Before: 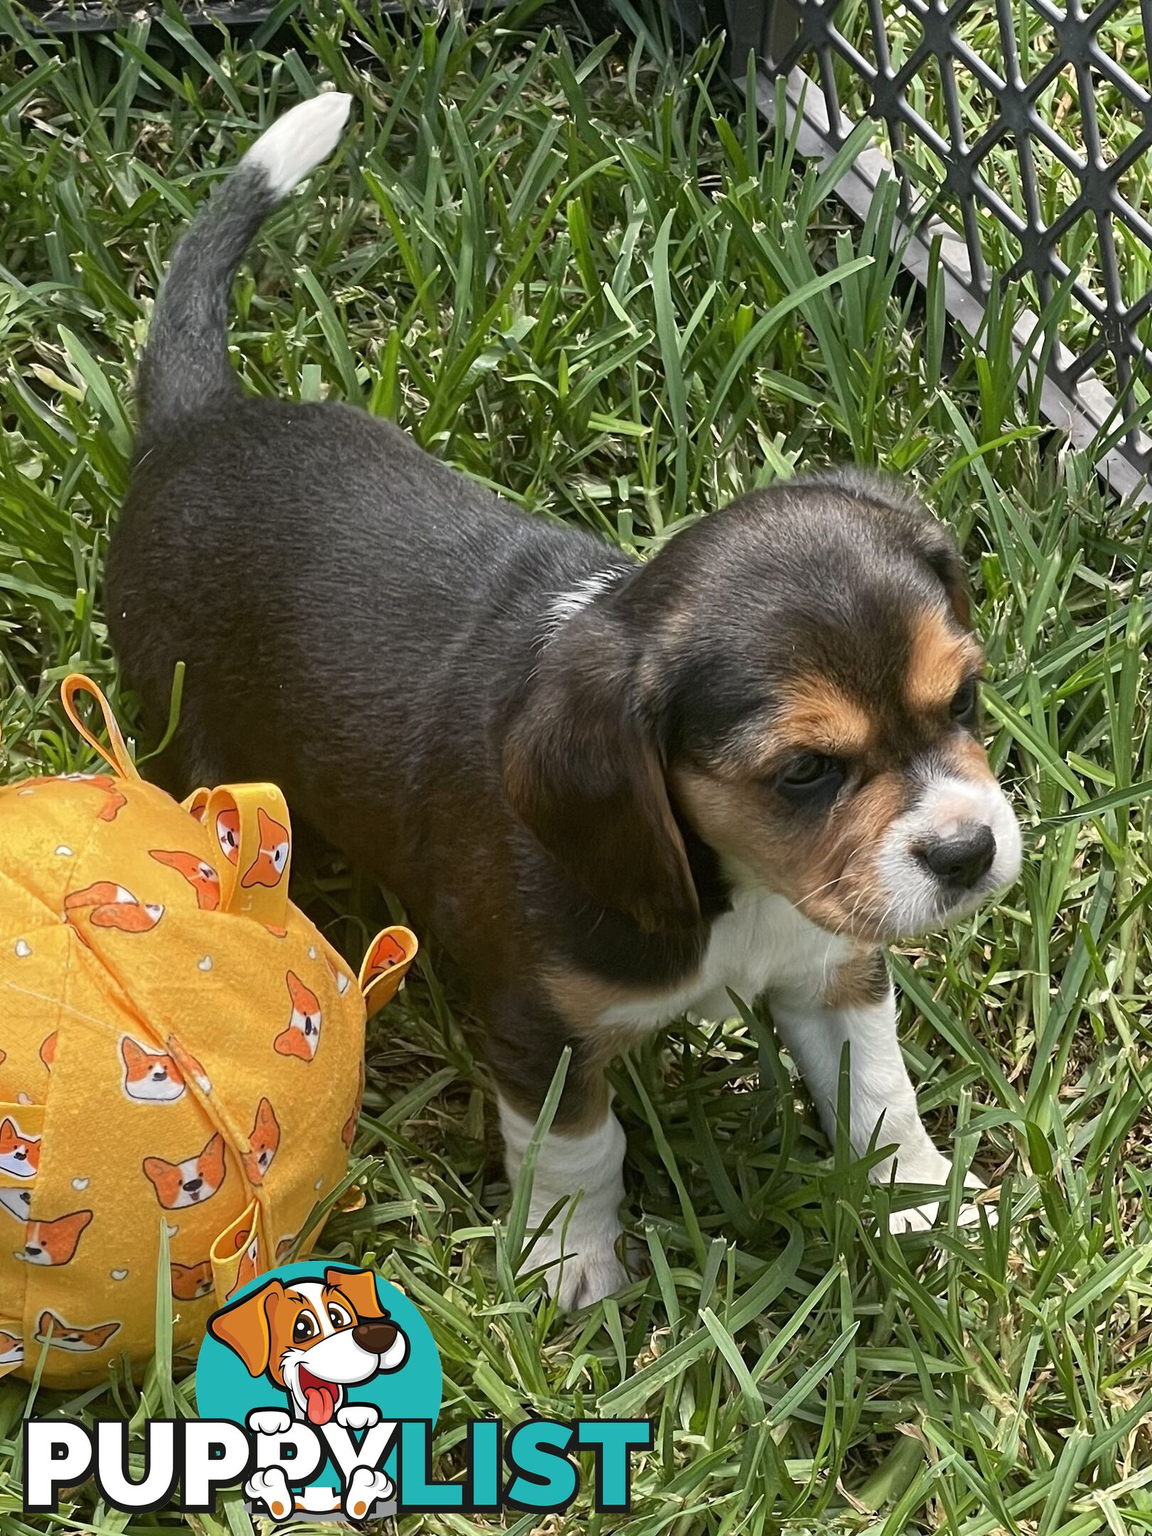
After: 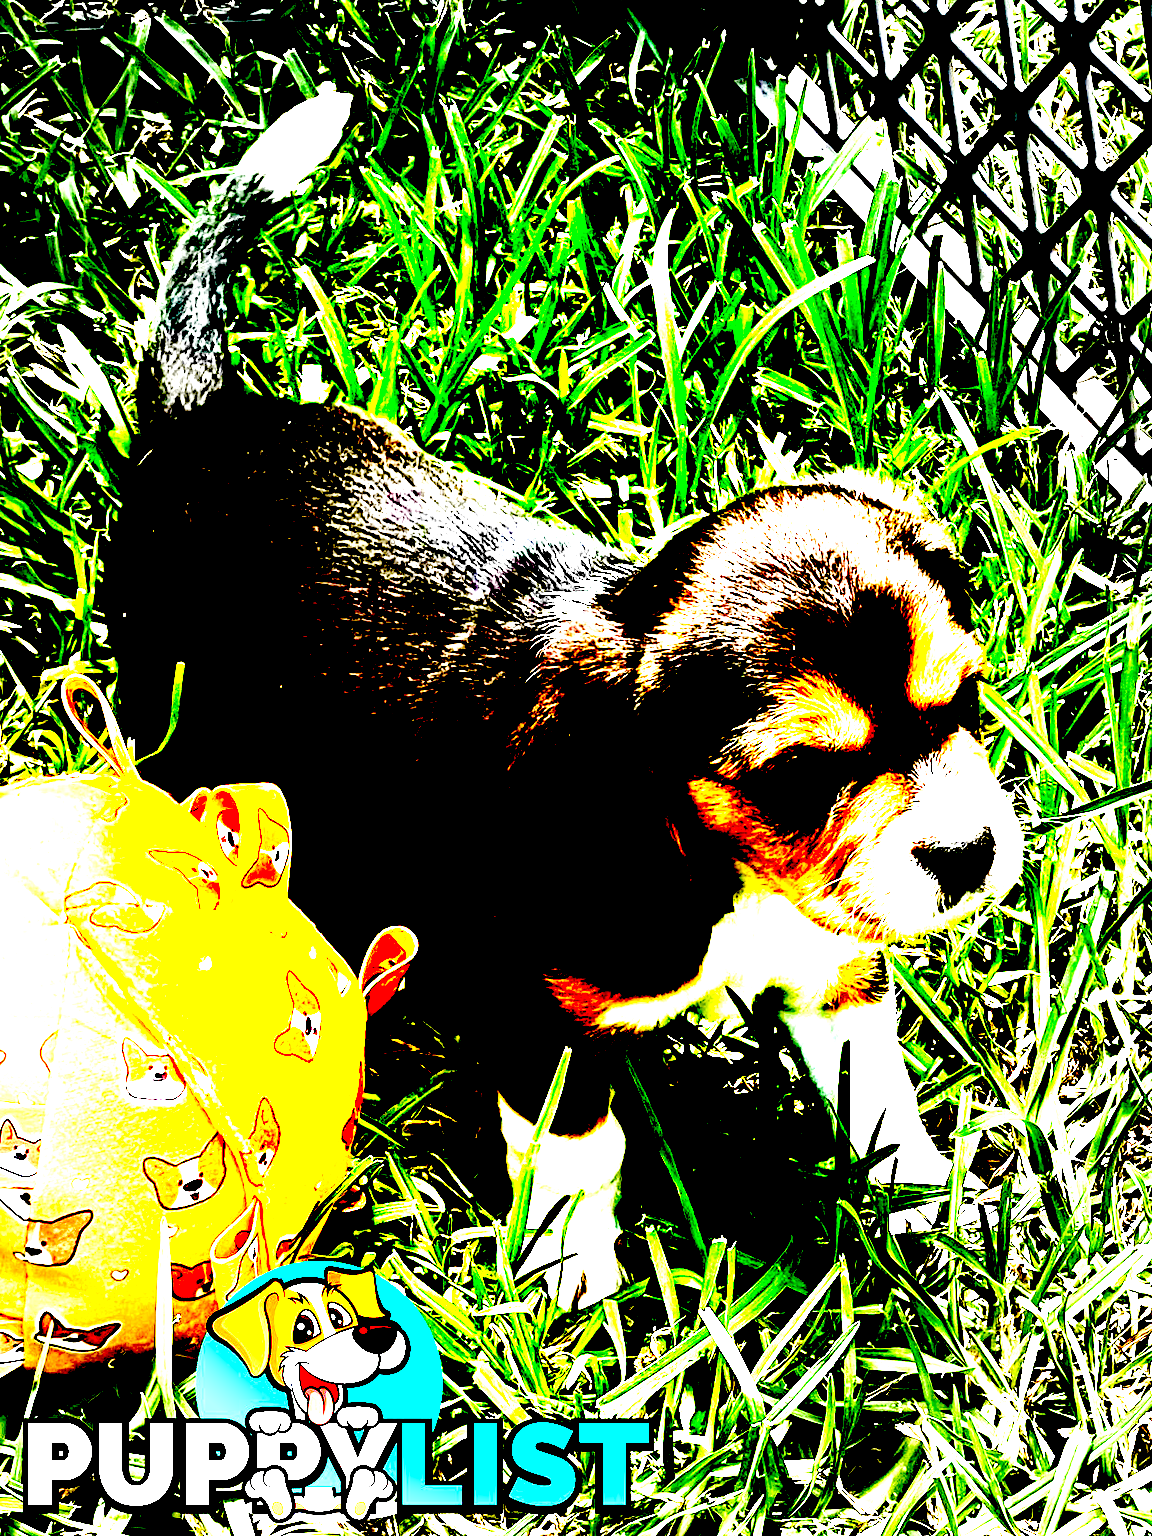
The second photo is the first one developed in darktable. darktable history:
vignetting: fall-off start 66.14%, fall-off radius 39.76%, center (-0.033, -0.046), automatic ratio true, width/height ratio 0.664
exposure: black level correction 0.099, exposure 2.901 EV, compensate highlight preservation false
